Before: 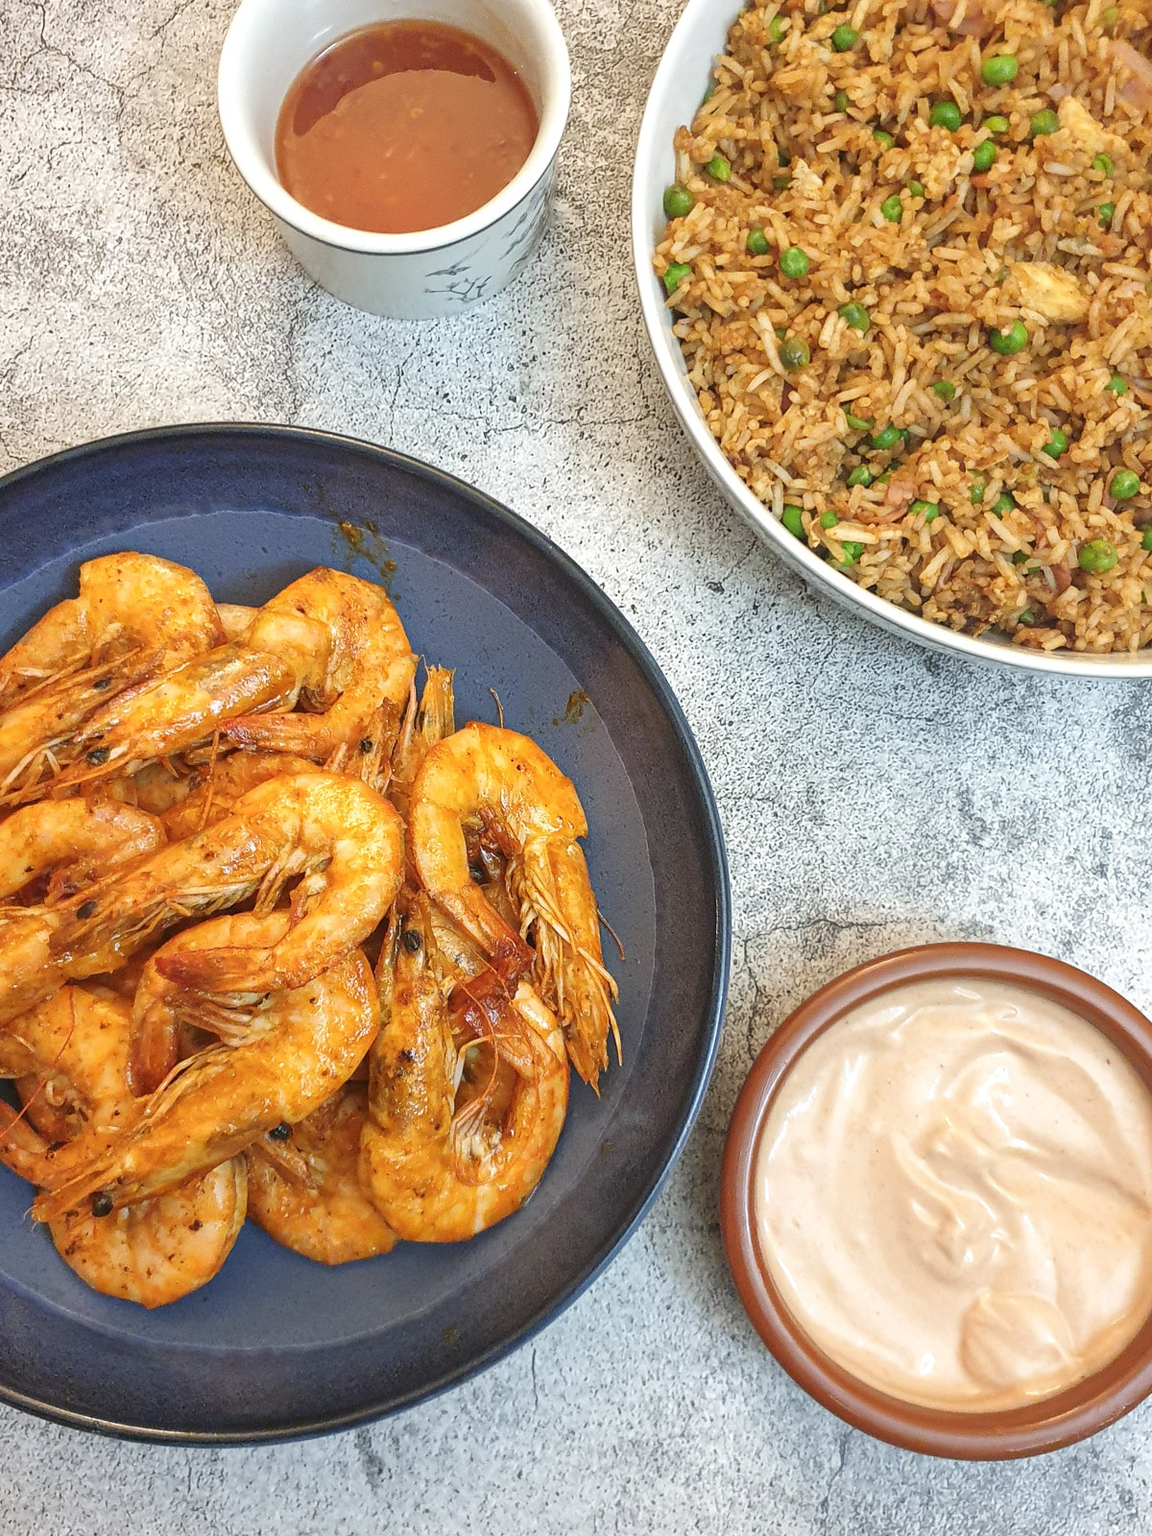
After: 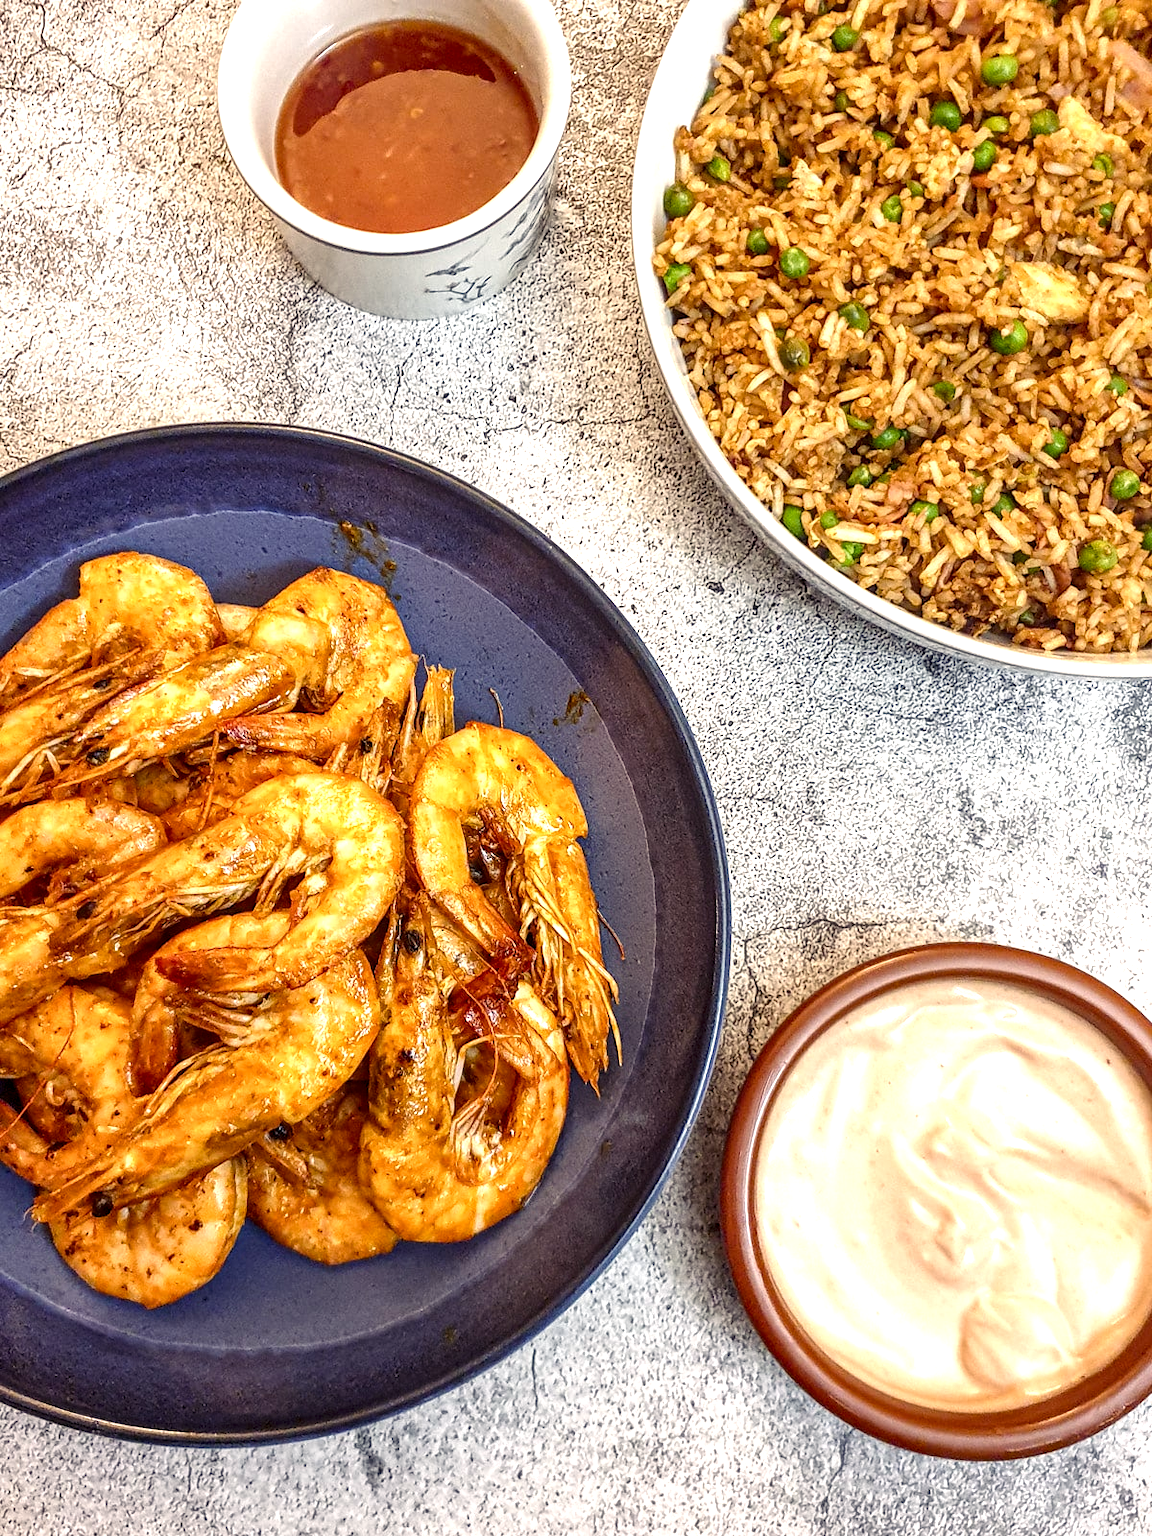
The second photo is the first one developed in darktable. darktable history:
local contrast: detail 153%
color balance rgb: shadows lift › chroma 6.283%, shadows lift › hue 304.29°, highlights gain › chroma 3.091%, highlights gain › hue 54.79°, perceptual saturation grading › global saturation 20%, perceptual saturation grading › highlights -25.684%, perceptual saturation grading › shadows 24.81%, perceptual brilliance grading › highlights 13.24%, perceptual brilliance grading › mid-tones 7.978%, perceptual brilliance grading › shadows -16.82%
